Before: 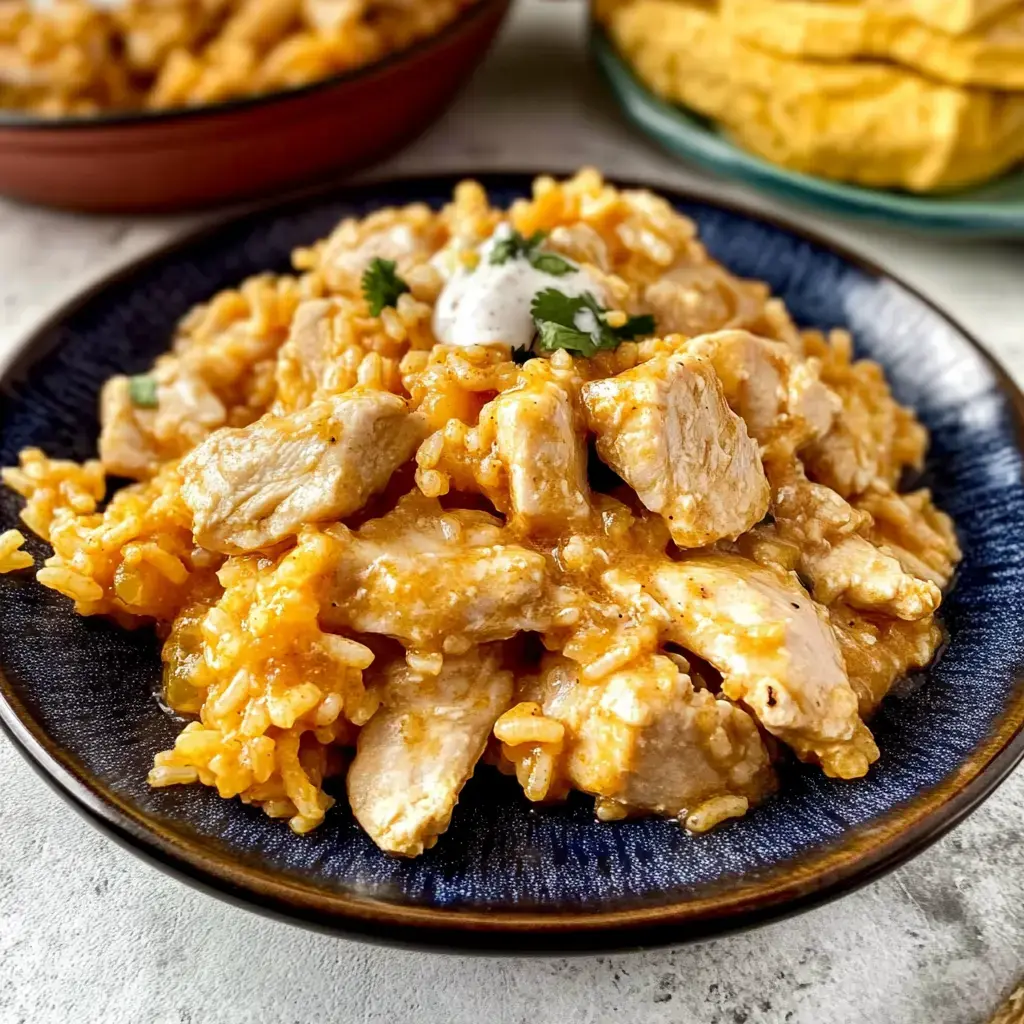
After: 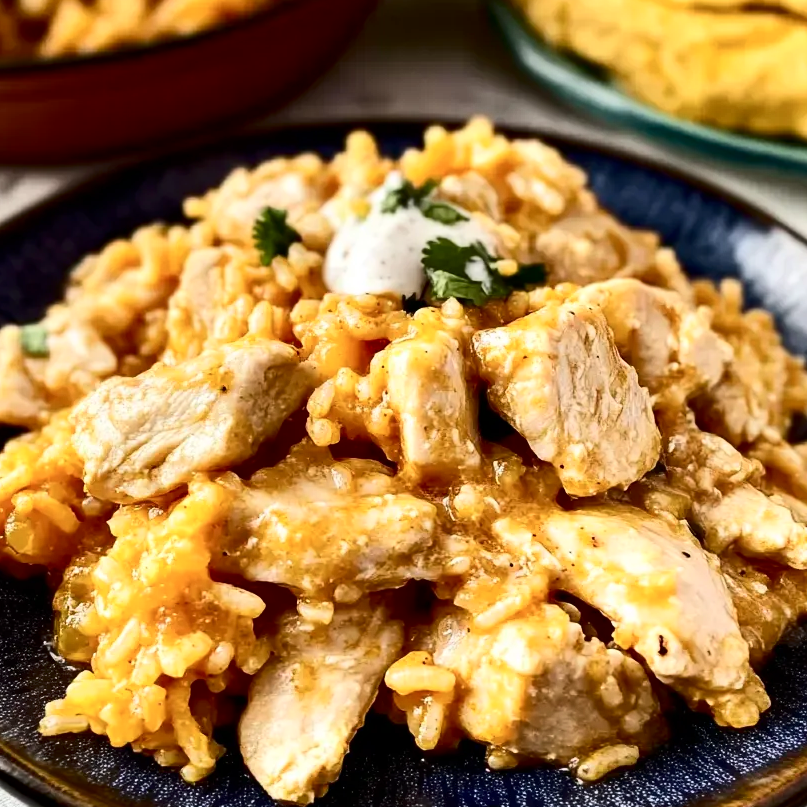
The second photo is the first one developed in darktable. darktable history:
shadows and highlights: radius 330.43, shadows 55.24, highlights -99.46, compress 94.33%, soften with gaussian
contrast brightness saturation: contrast 0.28
crop and rotate: left 10.706%, top 5.051%, right 10.485%, bottom 16.124%
